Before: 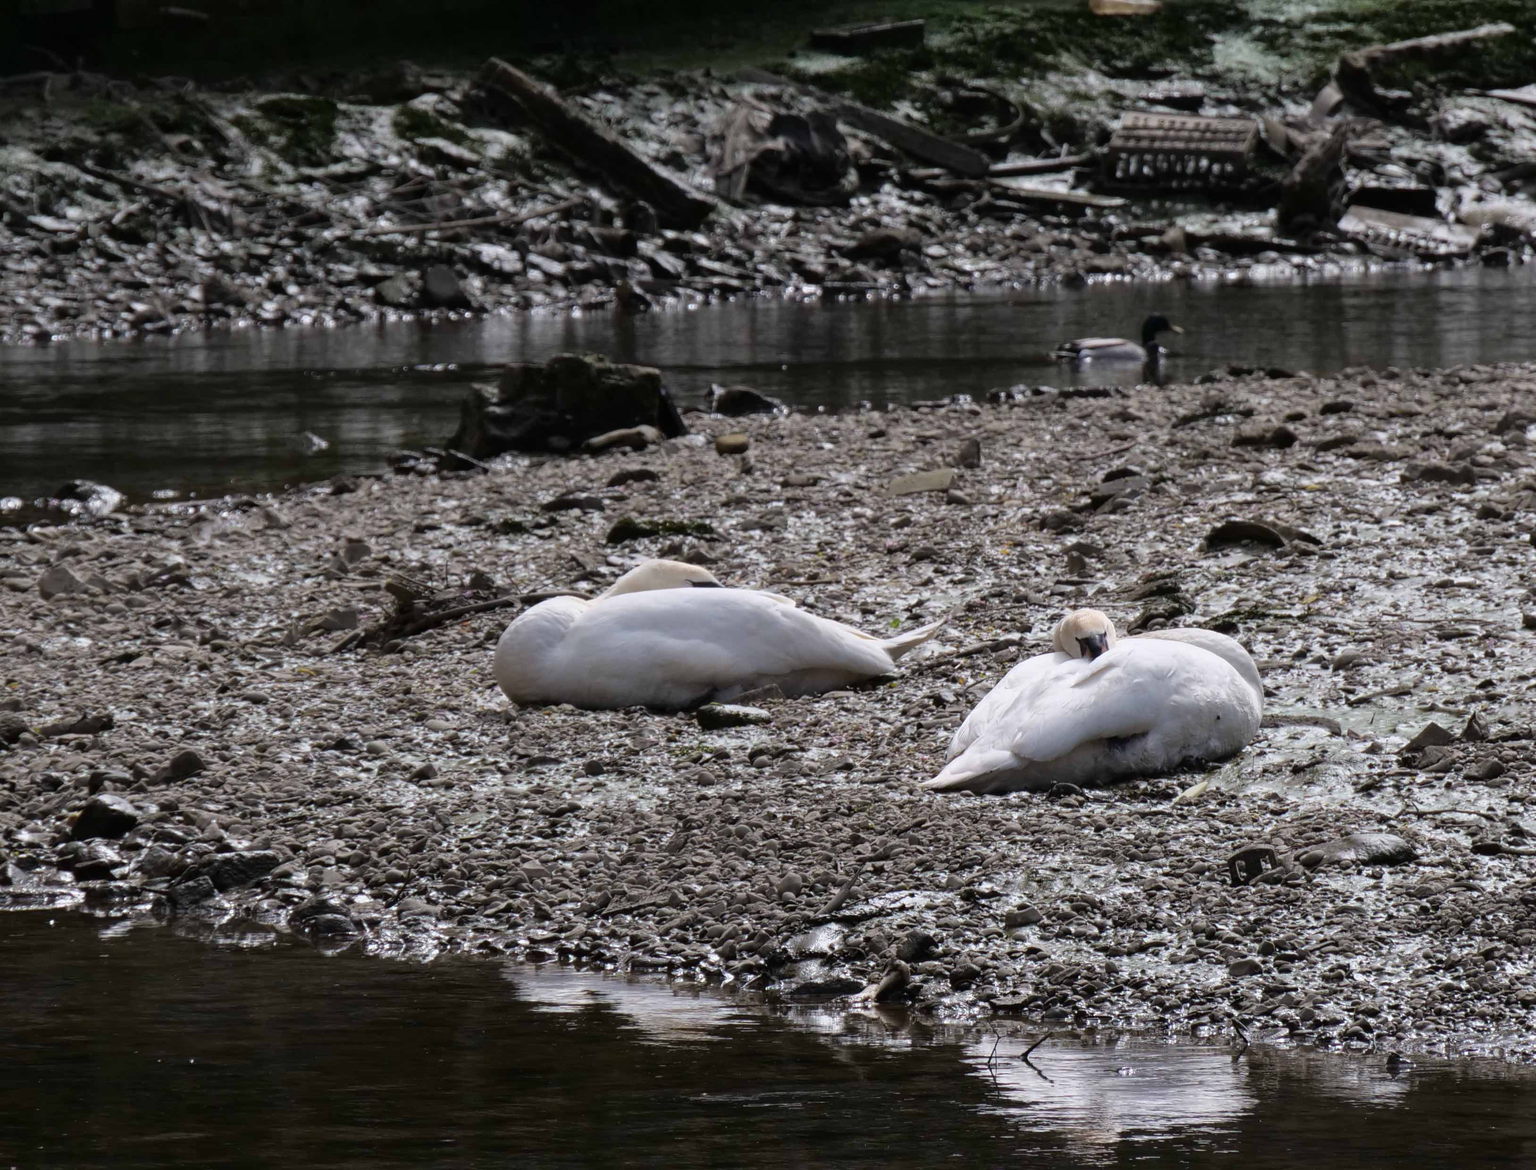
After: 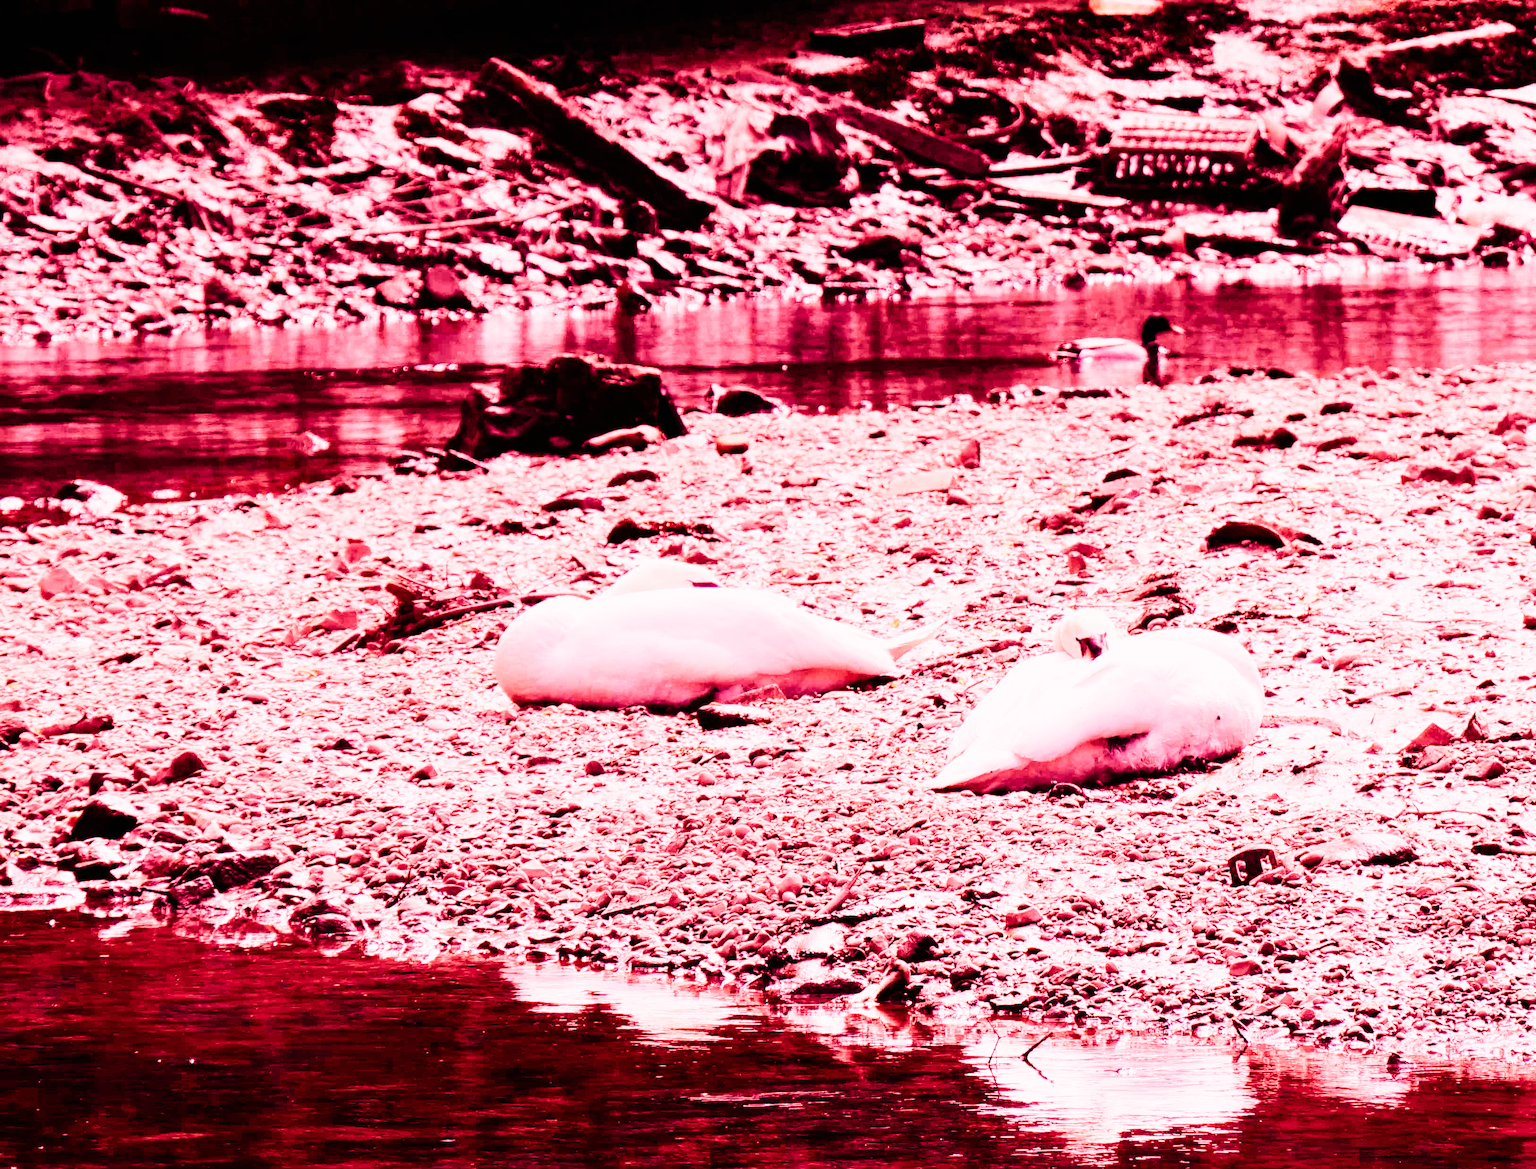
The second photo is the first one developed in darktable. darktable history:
white balance: red 4.26, blue 1.802
sigmoid: contrast 1.8, skew -0.2, preserve hue 0%, red attenuation 0.1, red rotation 0.035, green attenuation 0.1, green rotation -0.017, blue attenuation 0.15, blue rotation -0.052, base primaries Rec2020
tone equalizer: -8 EV -0.417 EV, -7 EV -0.389 EV, -6 EV -0.333 EV, -5 EV -0.222 EV, -3 EV 0.222 EV, -2 EV 0.333 EV, -1 EV 0.389 EV, +0 EV 0.417 EV, edges refinement/feathering 500, mask exposure compensation -1.57 EV, preserve details no
